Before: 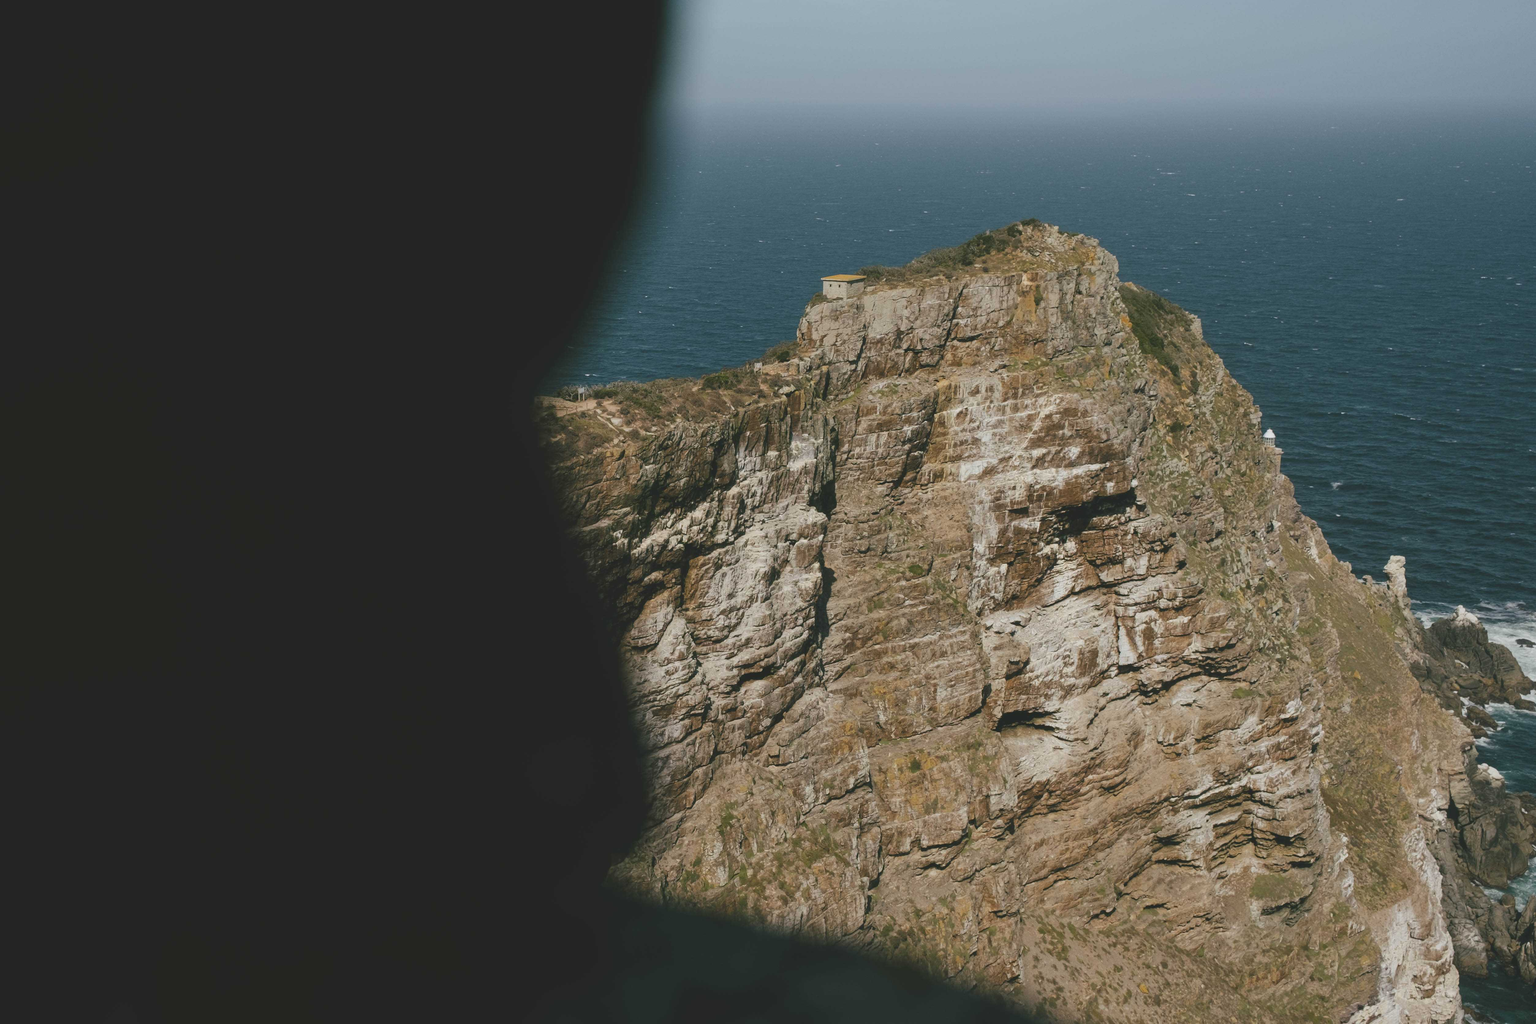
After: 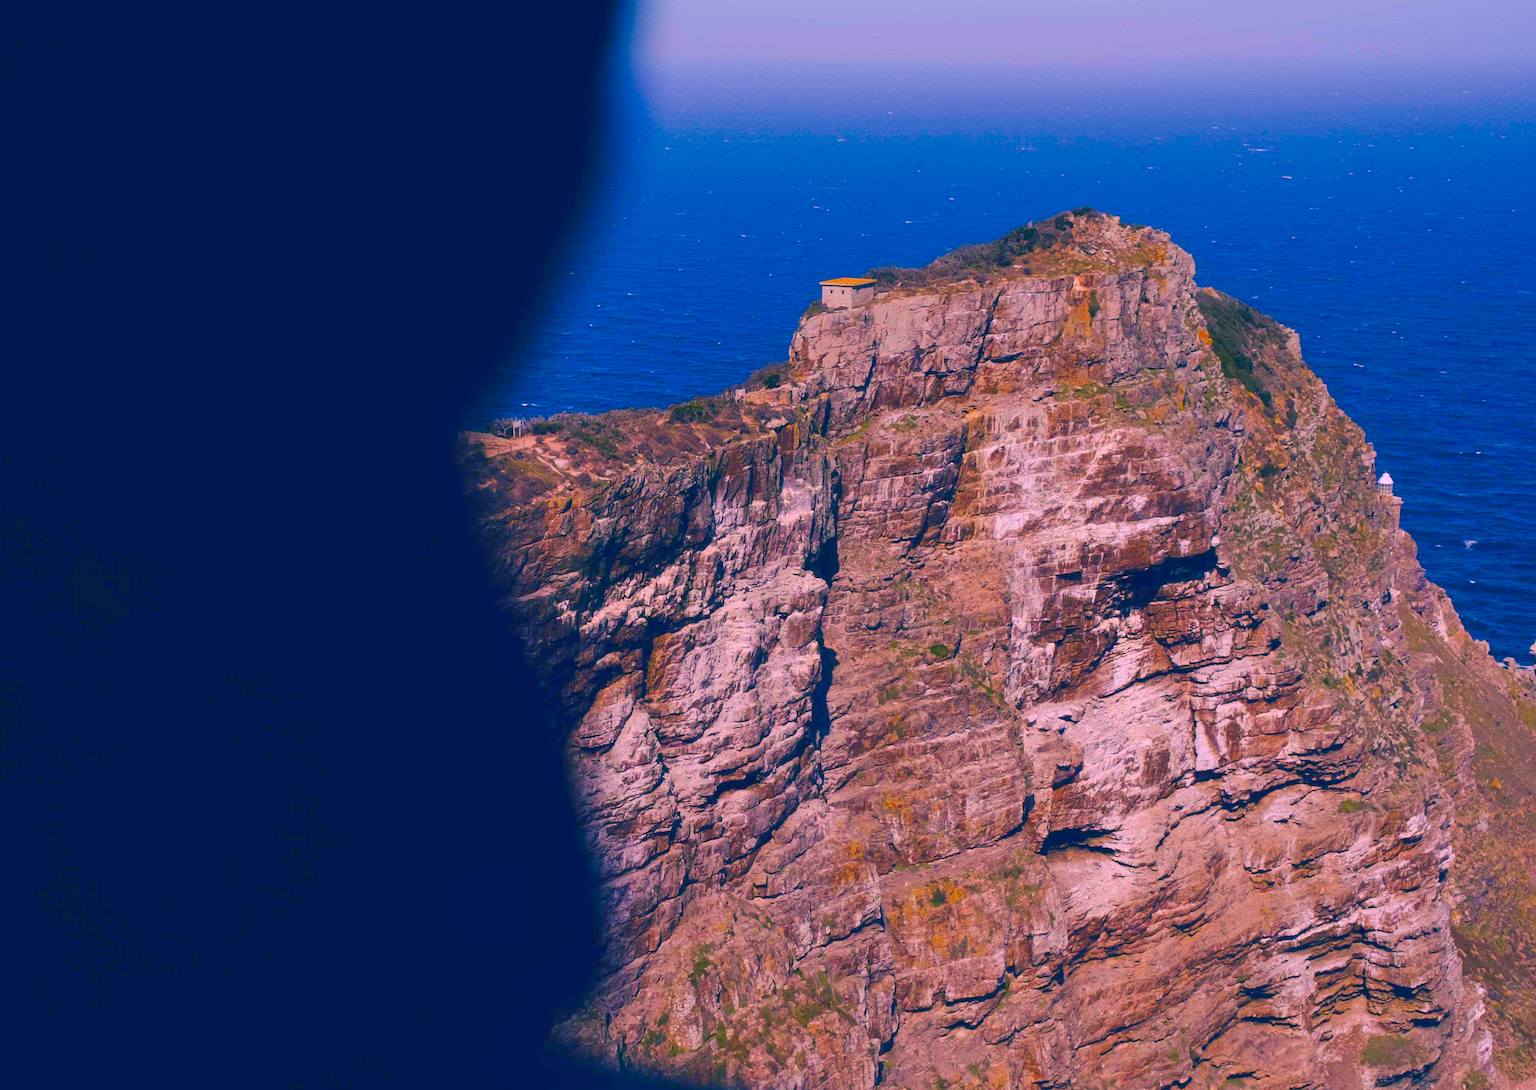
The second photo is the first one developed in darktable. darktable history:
white balance: emerald 1
color correction: highlights a* 19.5, highlights b* -11.53, saturation 1.69
color balance rgb: shadows lift › luminance -28.76%, shadows lift › chroma 15%, shadows lift › hue 270°, power › chroma 1%, power › hue 255°, highlights gain › luminance 7.14%, highlights gain › chroma 2%, highlights gain › hue 90°, global offset › luminance -0.29%, global offset › hue 260°, perceptual saturation grading › global saturation 20%, perceptual saturation grading › highlights -13.92%, perceptual saturation grading › shadows 50%
crop: left 11.225%, top 5.381%, right 9.565%, bottom 10.314%
